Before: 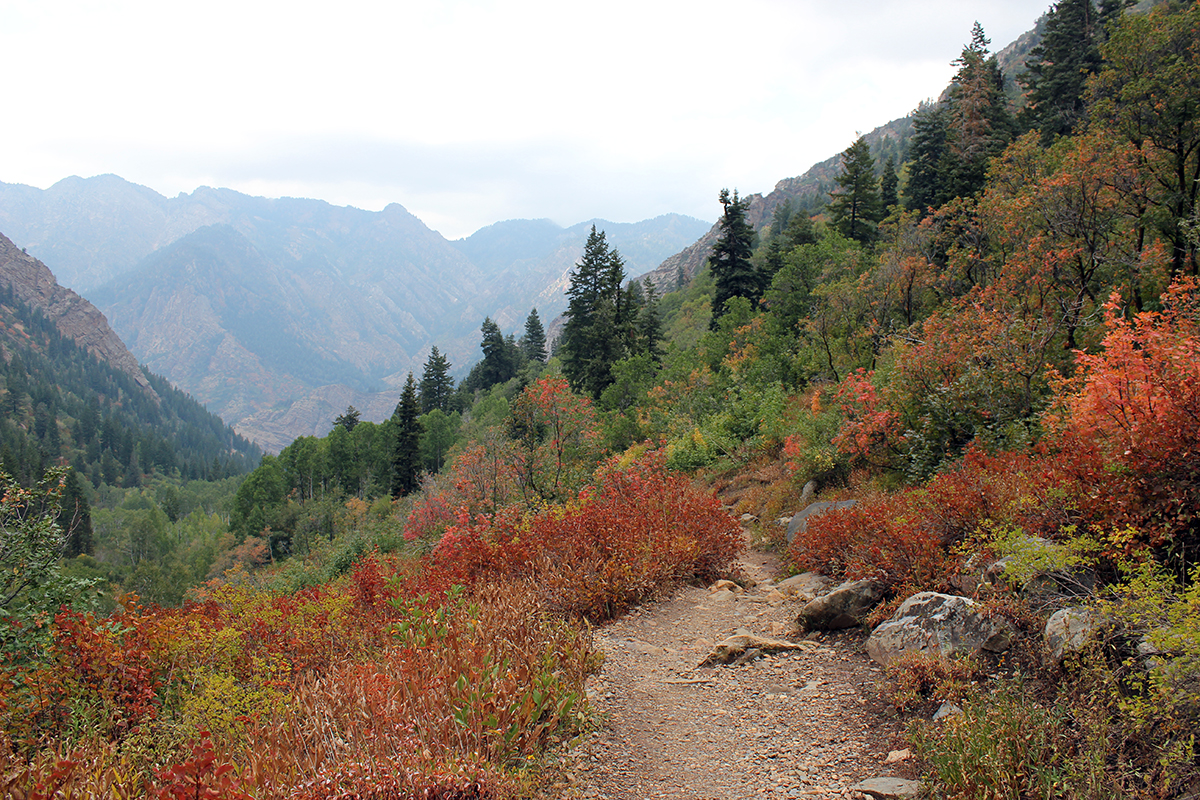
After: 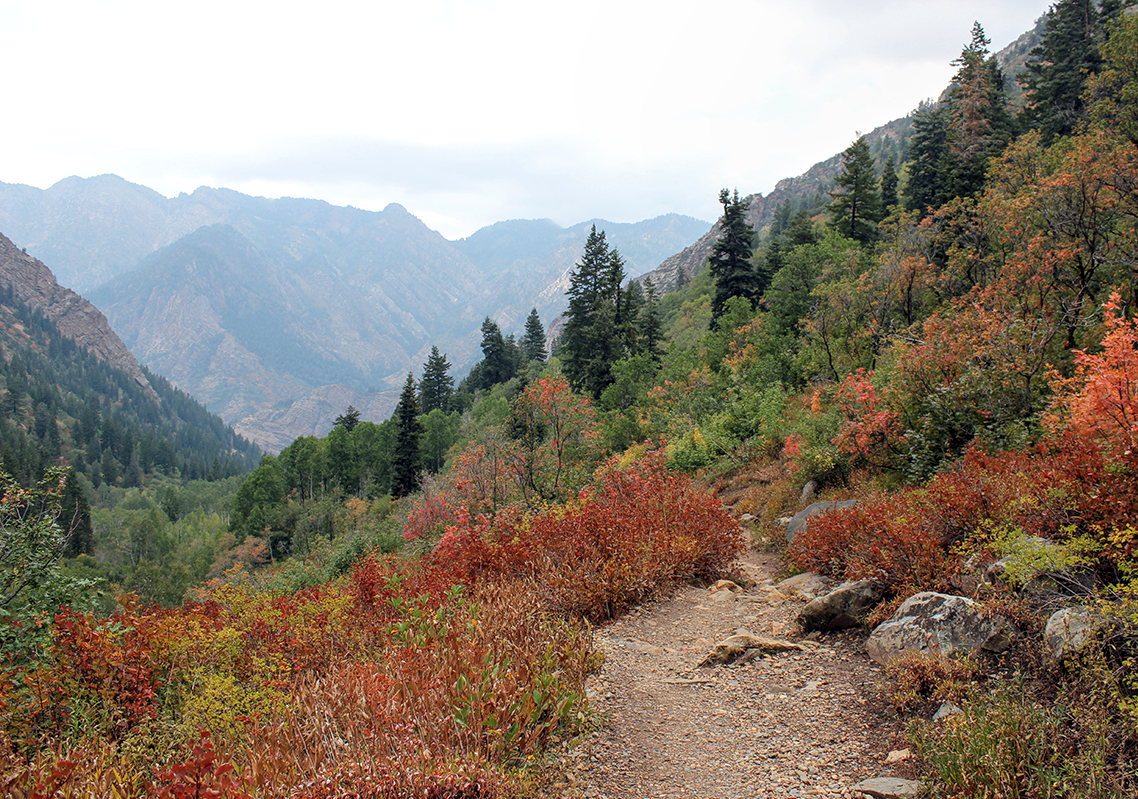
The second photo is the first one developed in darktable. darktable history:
local contrast: on, module defaults
crop and rotate: right 5.167%
